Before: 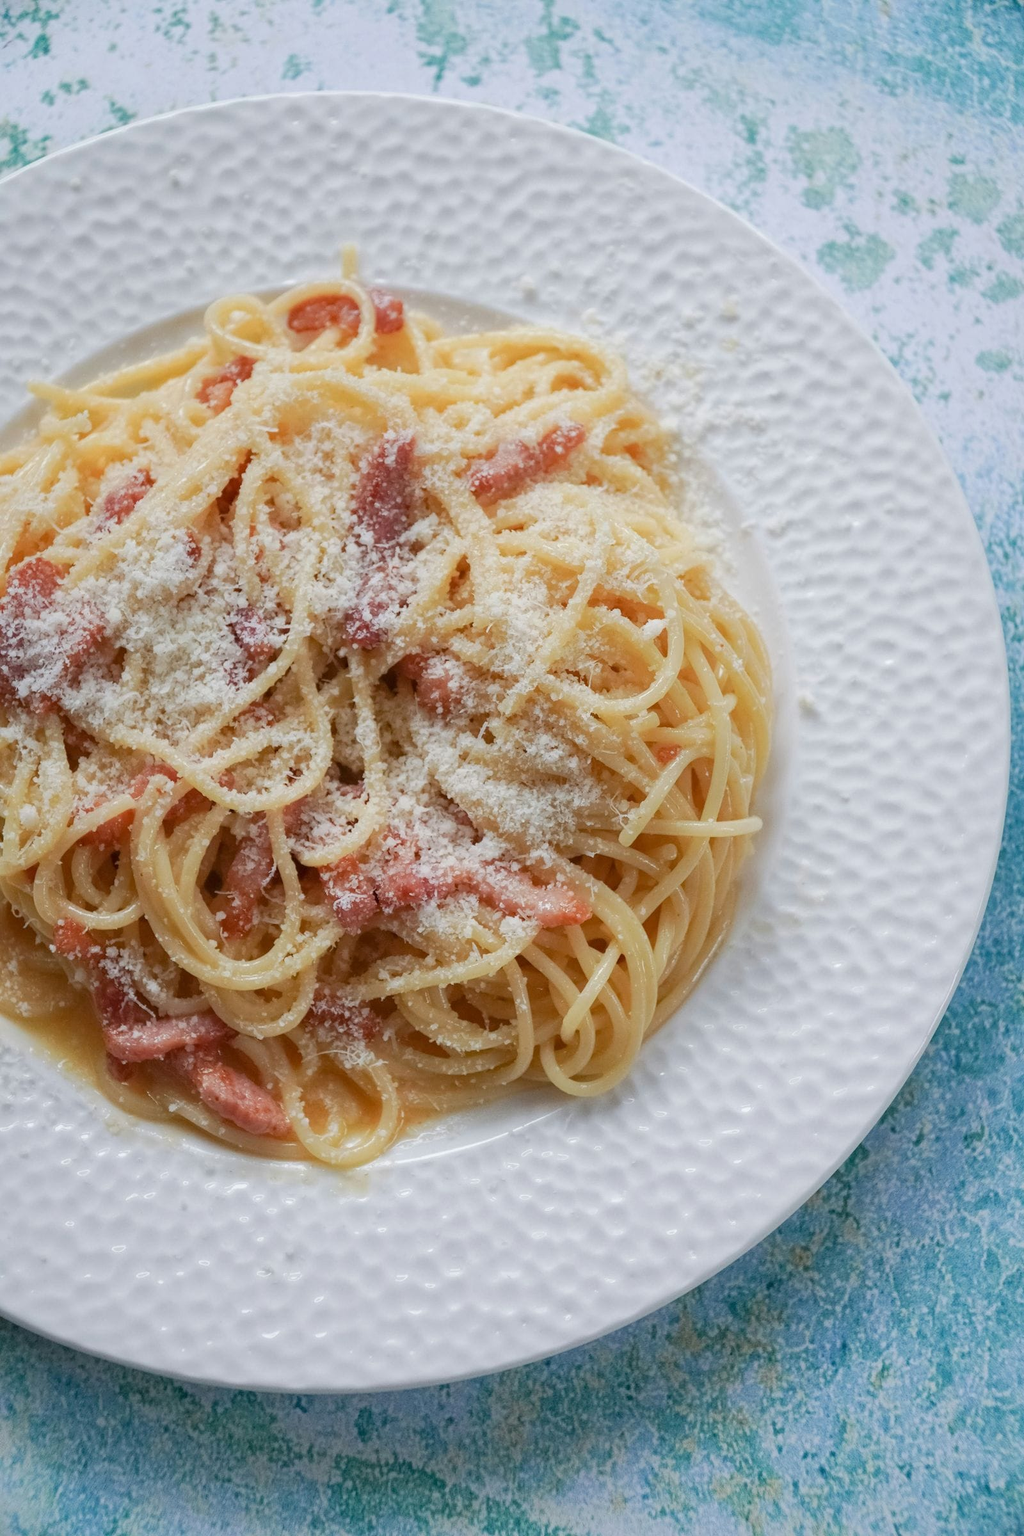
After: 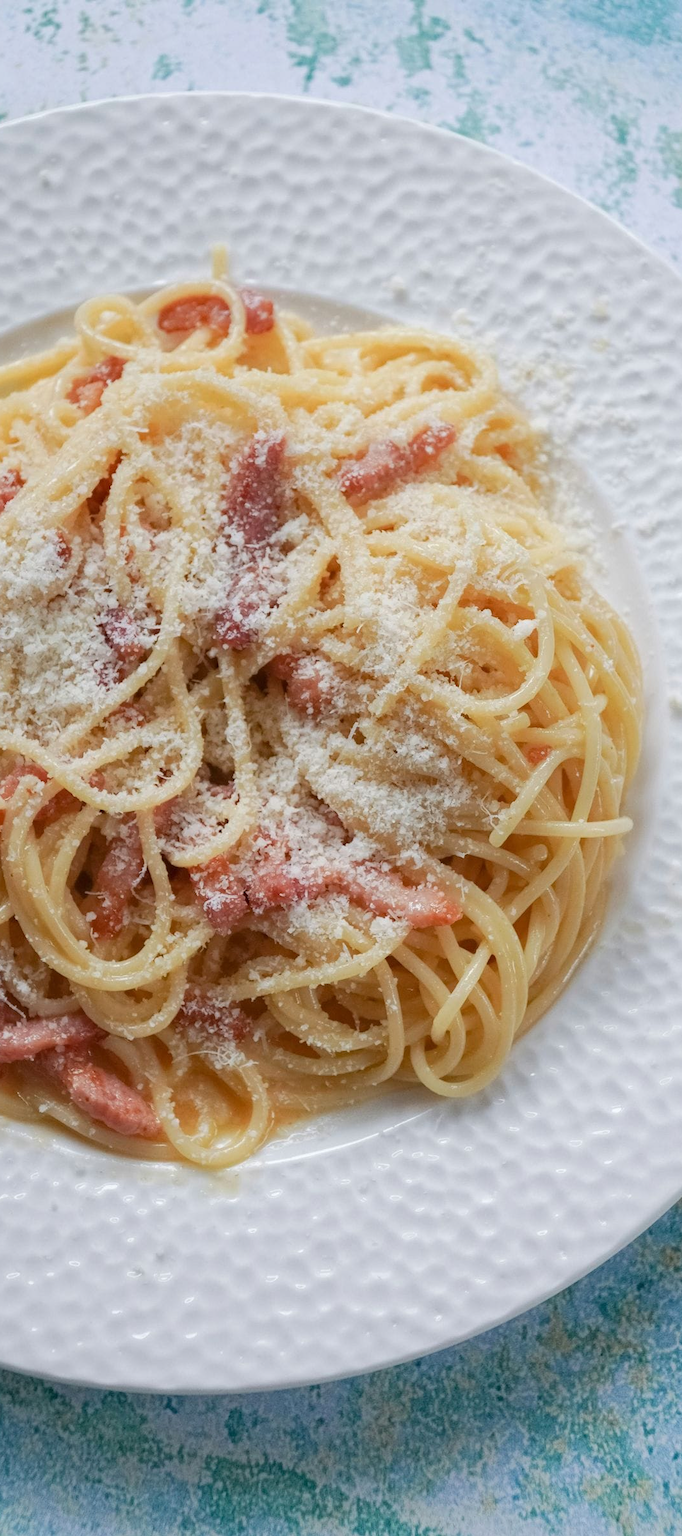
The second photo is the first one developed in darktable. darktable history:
crop and rotate: left 12.705%, right 20.654%
levels: mode automatic
